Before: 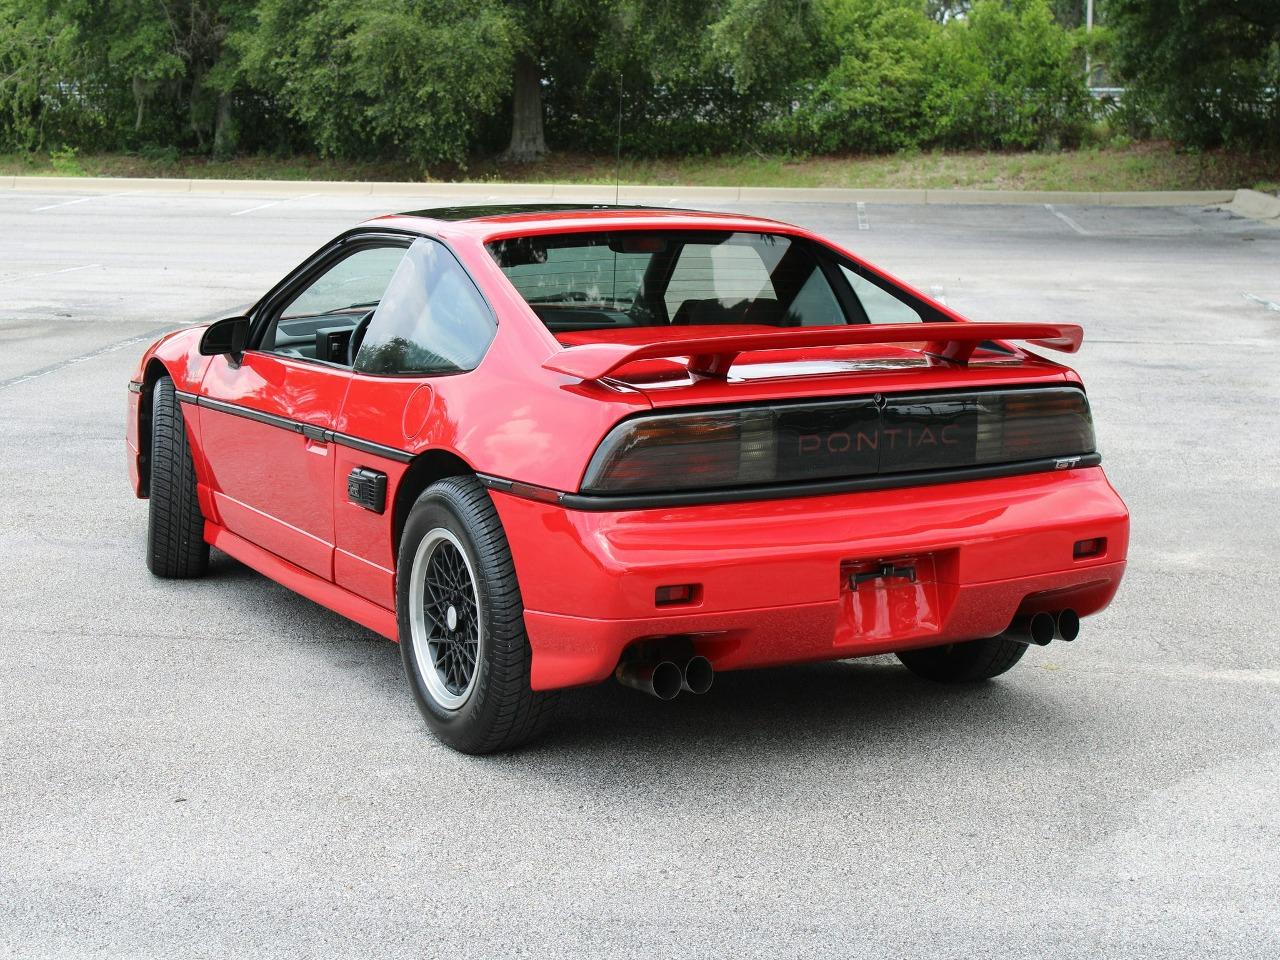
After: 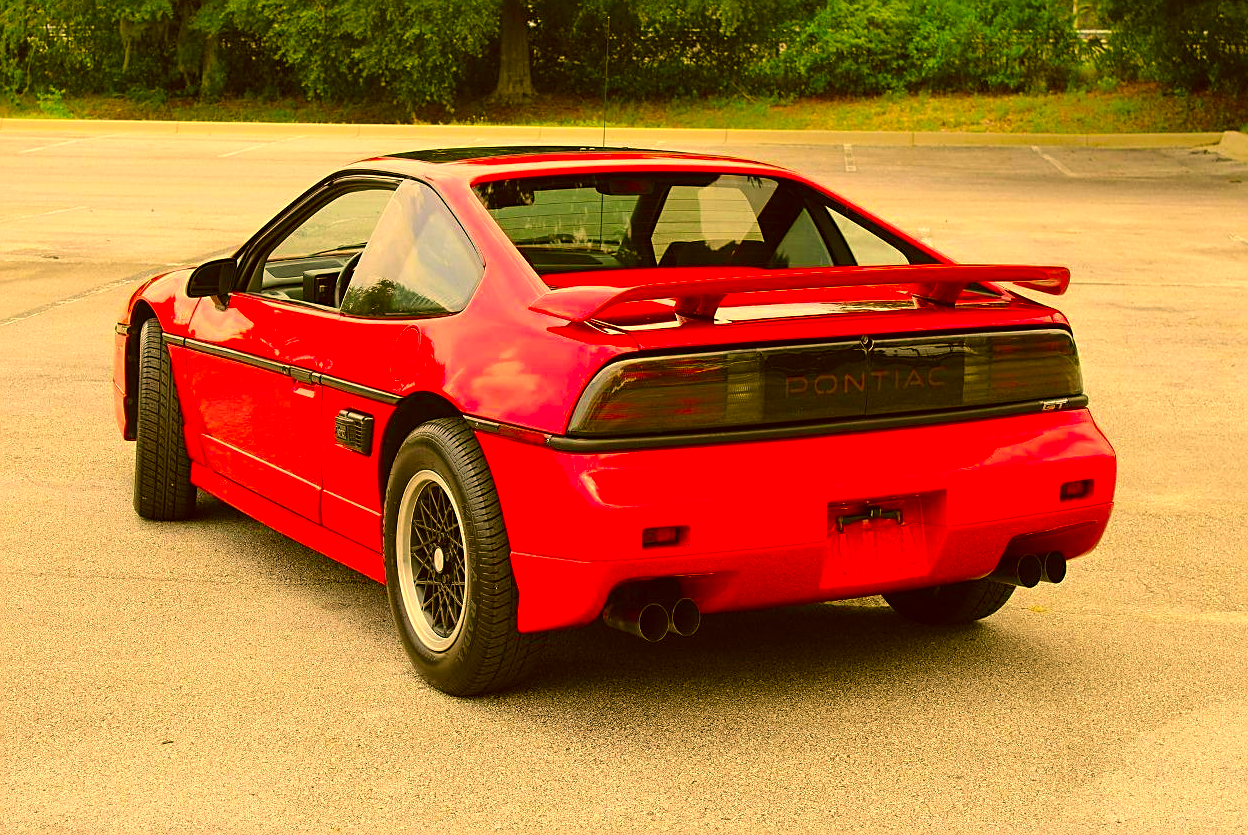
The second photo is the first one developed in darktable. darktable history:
color correction: highlights a* 10.8, highlights b* 30.49, shadows a* 2.57, shadows b* 18.29, saturation 1.73
crop: left 1.08%, top 6.135%, right 1.387%, bottom 6.818%
sharpen: on, module defaults
